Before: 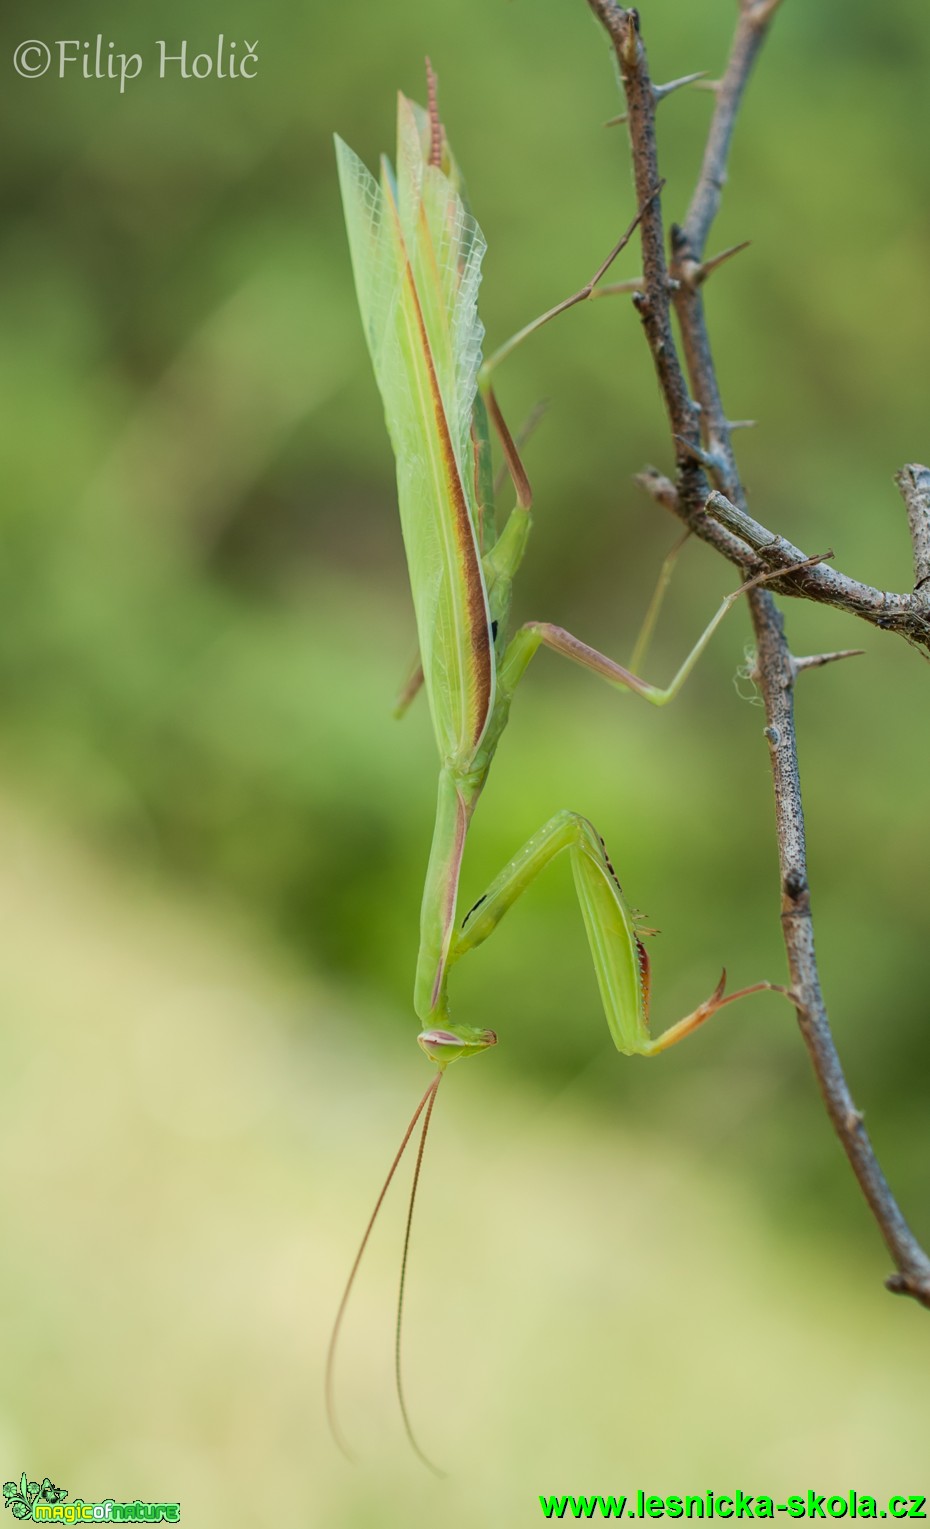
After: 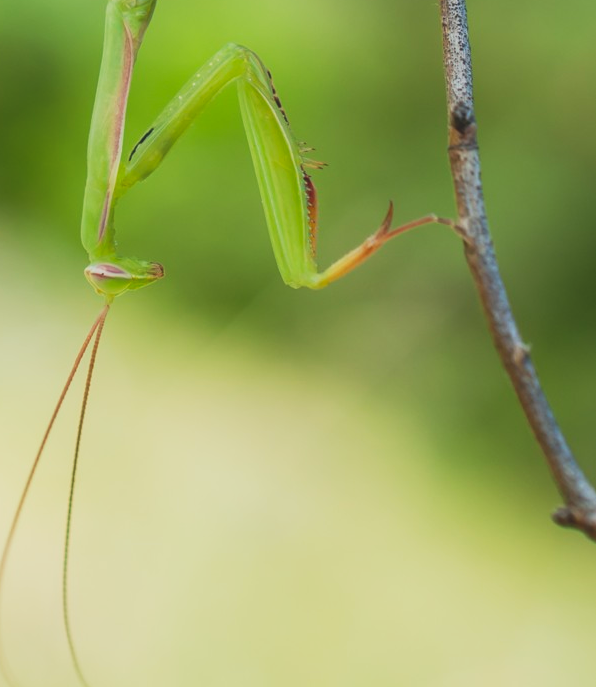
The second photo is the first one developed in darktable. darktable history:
contrast equalizer: octaves 7, y [[0.46, 0.454, 0.451, 0.451, 0.455, 0.46], [0.5 ×6], [0.5 ×6], [0 ×6], [0 ×6]]
crop and rotate: left 35.907%, top 50.256%, bottom 4.791%
tone curve: curves: ch0 [(0, 0.084) (0.155, 0.169) (0.46, 0.466) (0.751, 0.788) (1, 0.961)]; ch1 [(0, 0) (0.43, 0.408) (0.476, 0.469) (0.505, 0.503) (0.553, 0.563) (0.592, 0.581) (0.631, 0.625) (1, 1)]; ch2 [(0, 0) (0.505, 0.495) (0.55, 0.557) (0.583, 0.573) (1, 1)], preserve colors none
